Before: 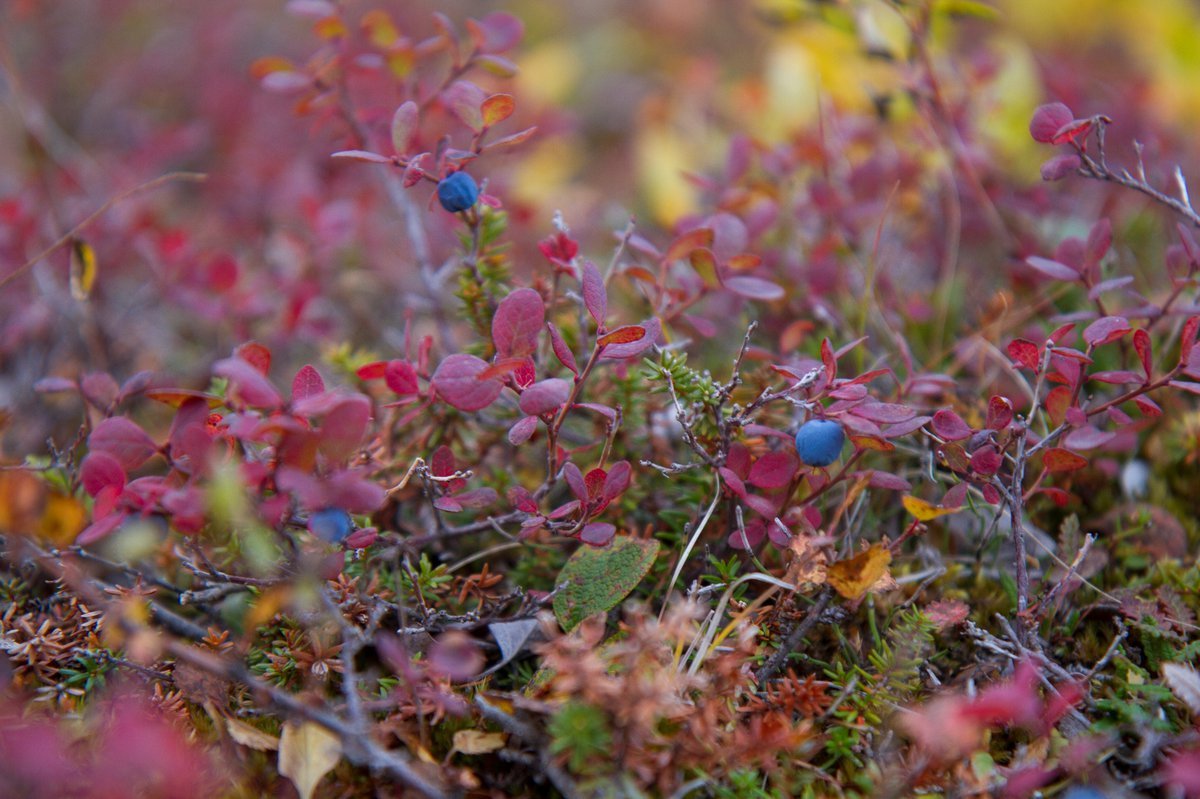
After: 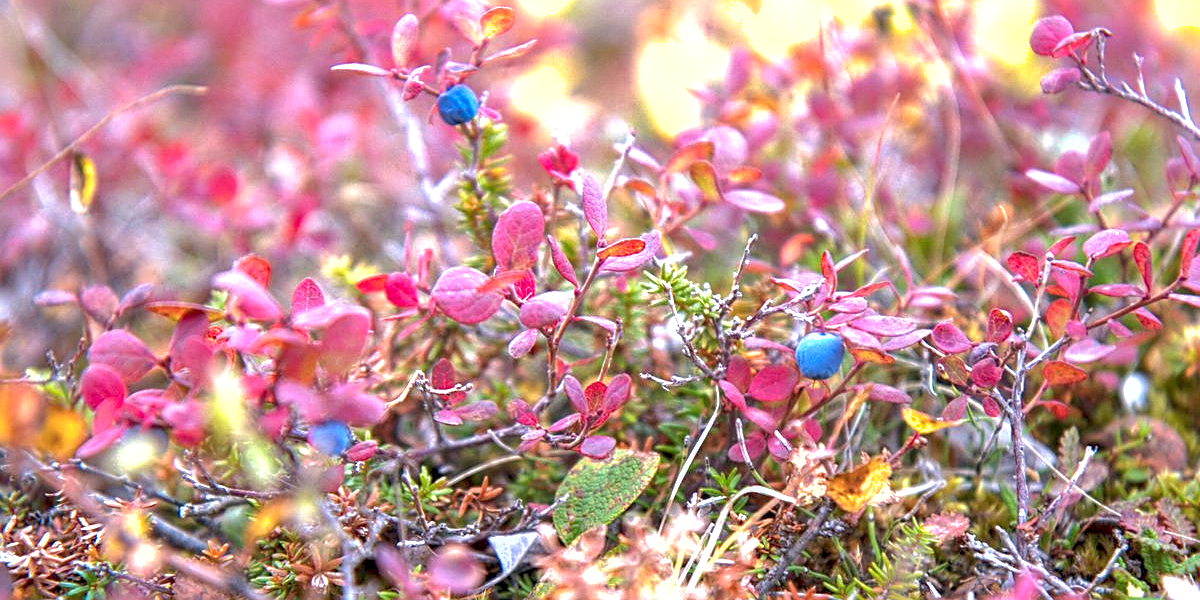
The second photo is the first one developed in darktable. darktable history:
sharpen: on, module defaults
shadows and highlights: on, module defaults
tone equalizer: edges refinement/feathering 500, mask exposure compensation -1.57 EV, preserve details no
exposure: black level correction 0.001, exposure 1.823 EV, compensate highlight preservation false
crop: top 11.01%, bottom 13.873%
local contrast: on, module defaults
color zones: curves: ch0 [(0, 0.5) (0.143, 0.52) (0.286, 0.5) (0.429, 0.5) (0.571, 0.5) (0.714, 0.5) (0.857, 0.5) (1, 0.5)]; ch1 [(0, 0.489) (0.155, 0.45) (0.286, 0.466) (0.429, 0.5) (0.571, 0.5) (0.714, 0.5) (0.857, 0.5) (1, 0.489)]
color balance rgb: shadows lift › chroma 0.784%, shadows lift › hue 113.18°, perceptual saturation grading › global saturation 0.259%
